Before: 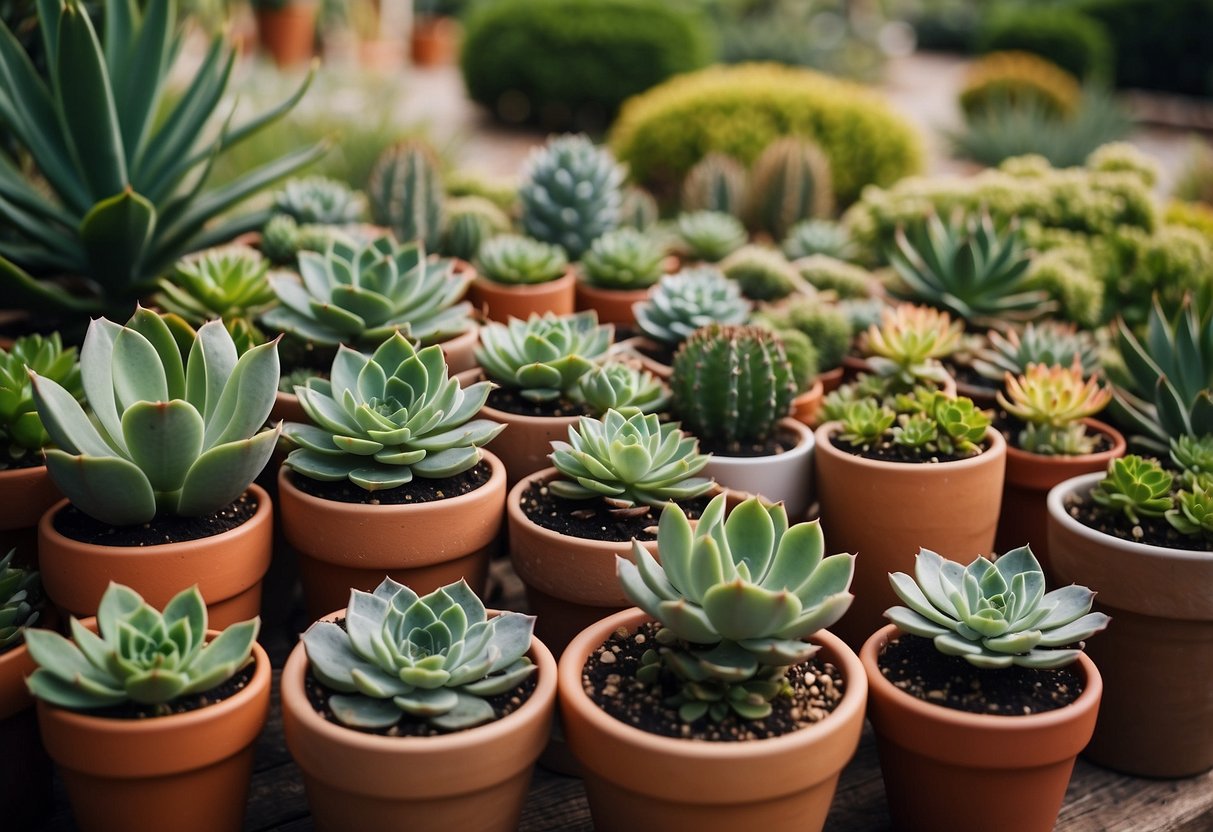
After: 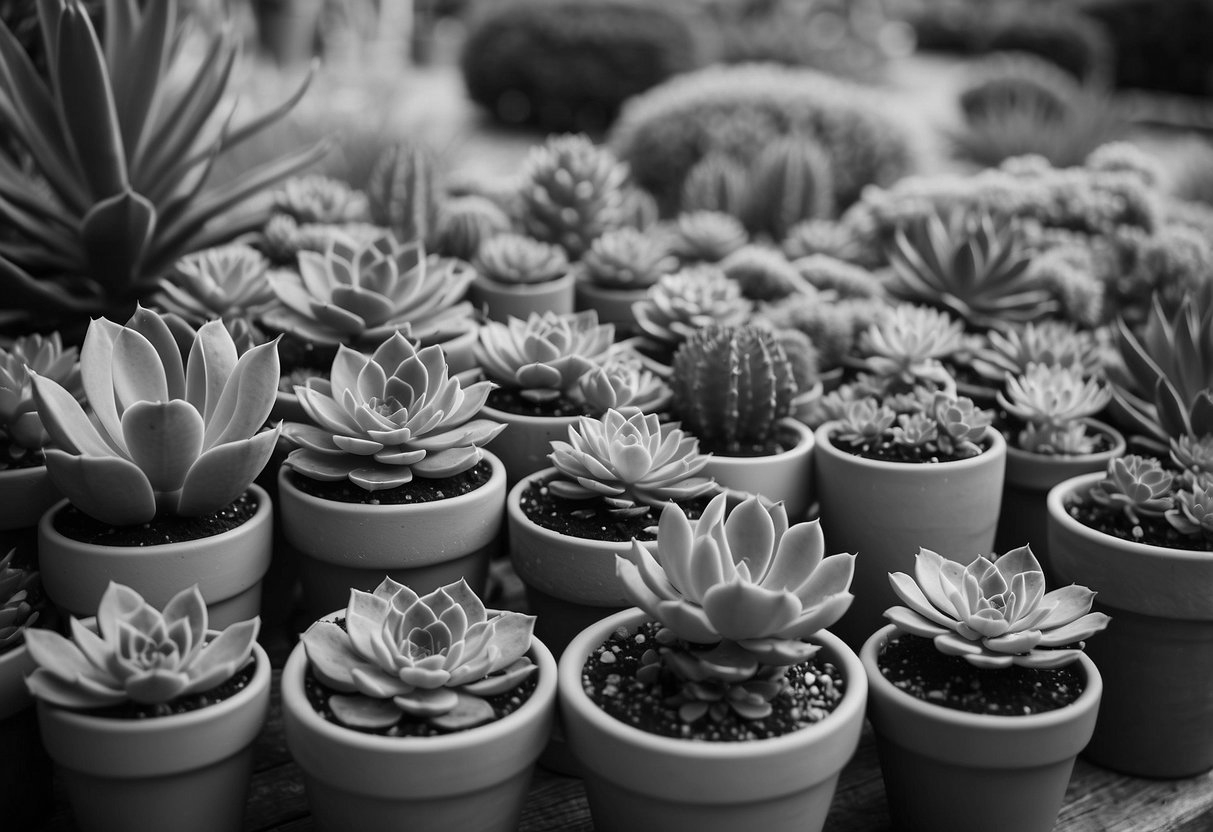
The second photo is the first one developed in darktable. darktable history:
white balance: red 1.029, blue 0.92
monochrome: on, module defaults
